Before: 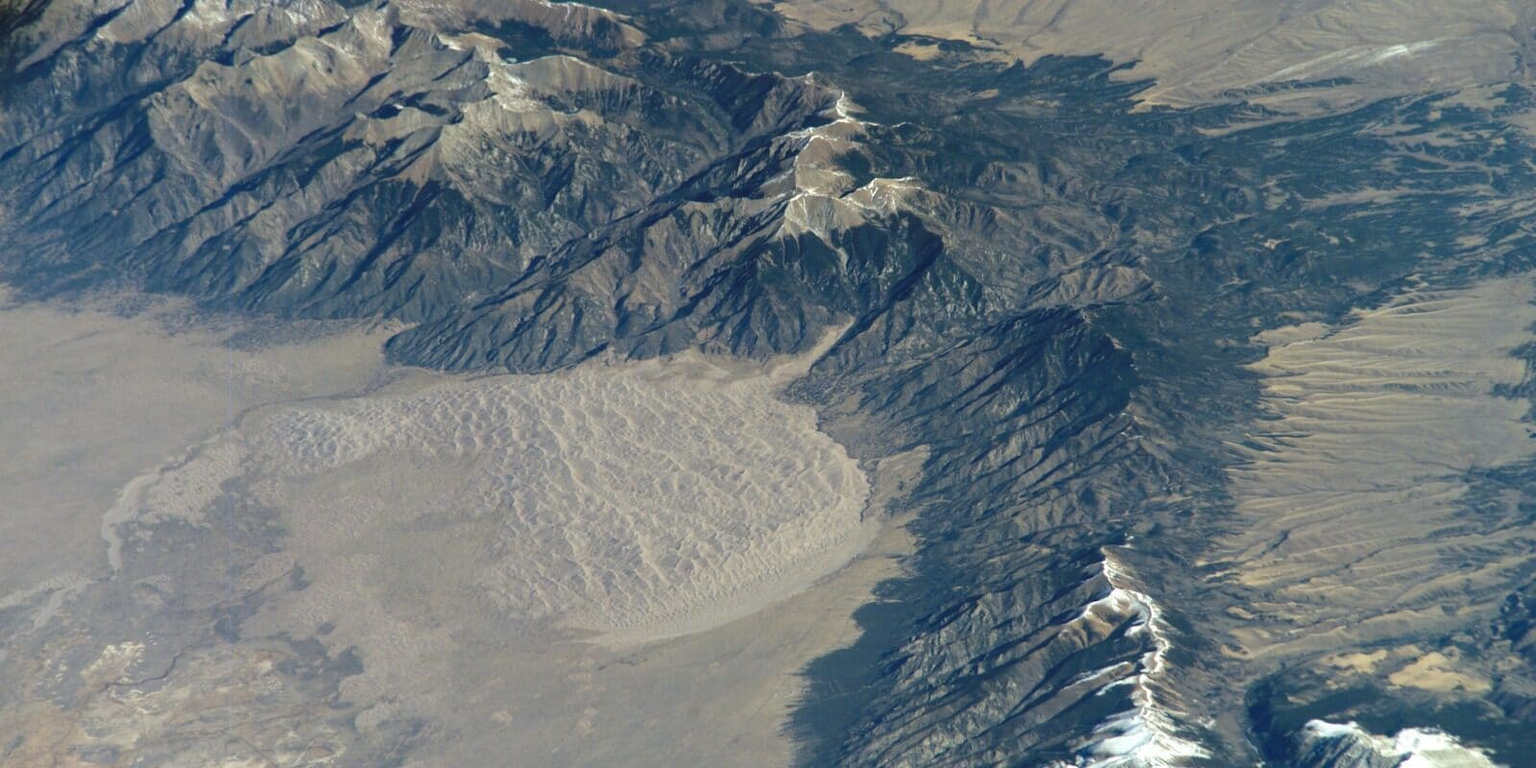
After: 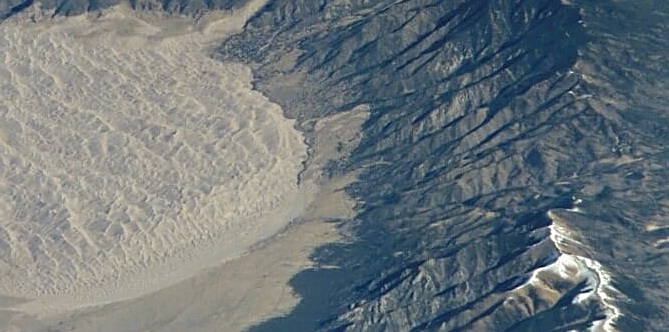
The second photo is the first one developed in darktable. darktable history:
crop: left 37.484%, top 44.895%, right 20.654%, bottom 13.544%
sharpen: amount 0.493
